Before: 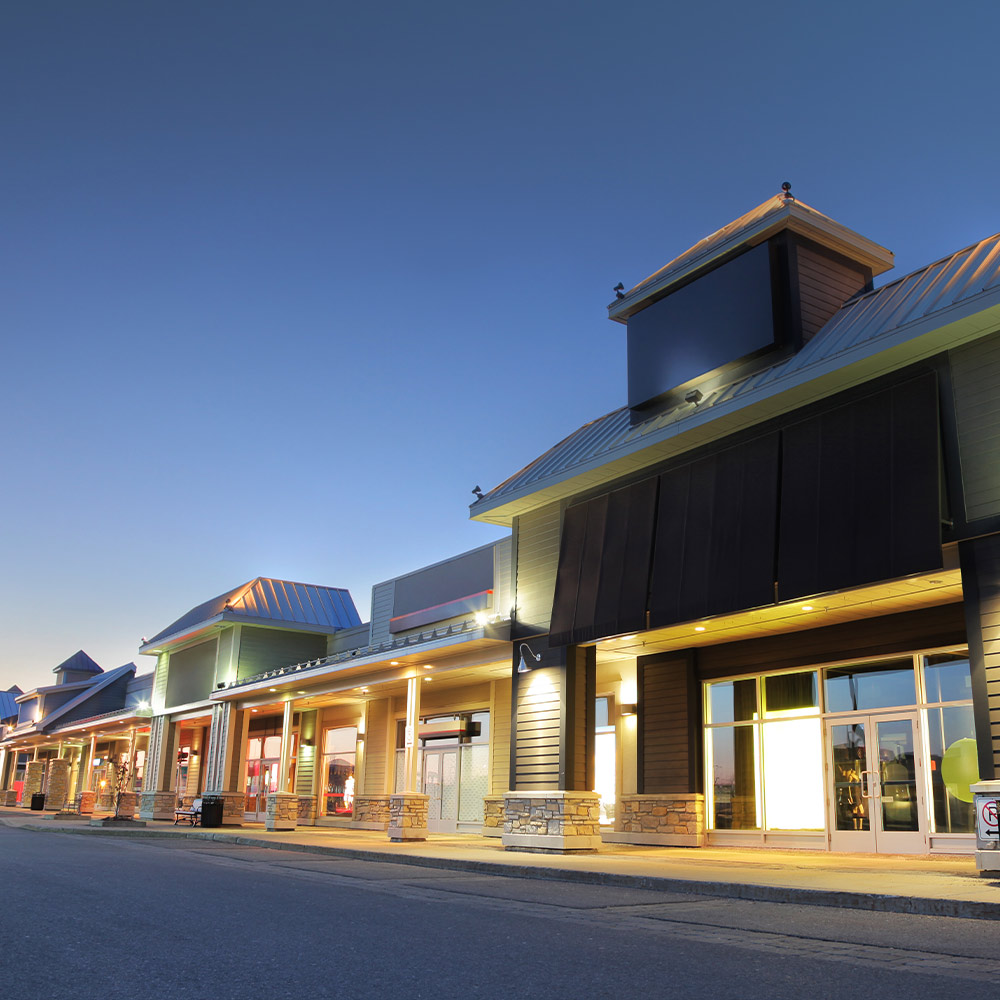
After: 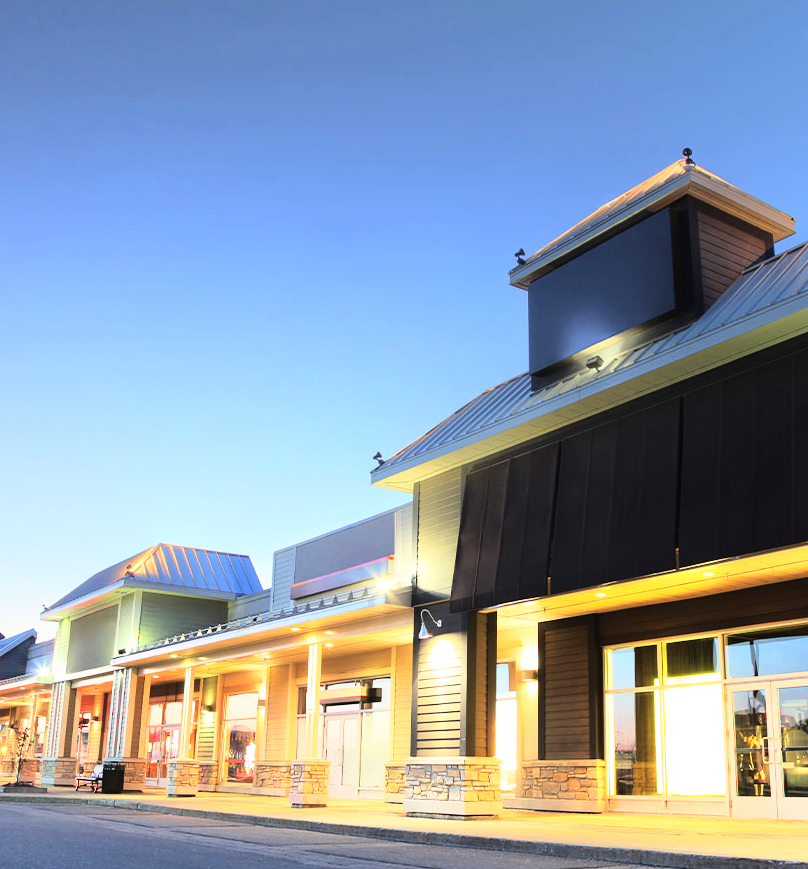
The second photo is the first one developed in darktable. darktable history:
base curve: curves: ch0 [(0, 0) (0.018, 0.026) (0.143, 0.37) (0.33, 0.731) (0.458, 0.853) (0.735, 0.965) (0.905, 0.986) (1, 1)]
crop: left 9.929%, top 3.475%, right 9.188%, bottom 9.529%
